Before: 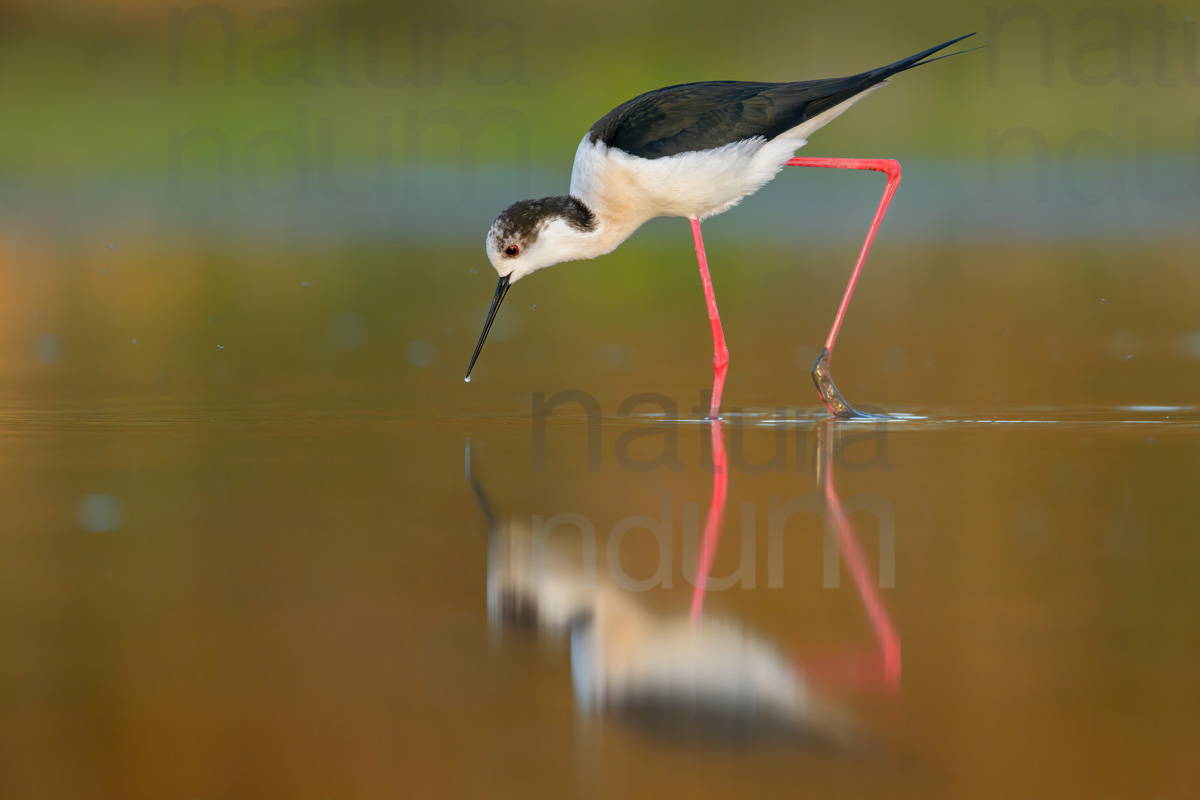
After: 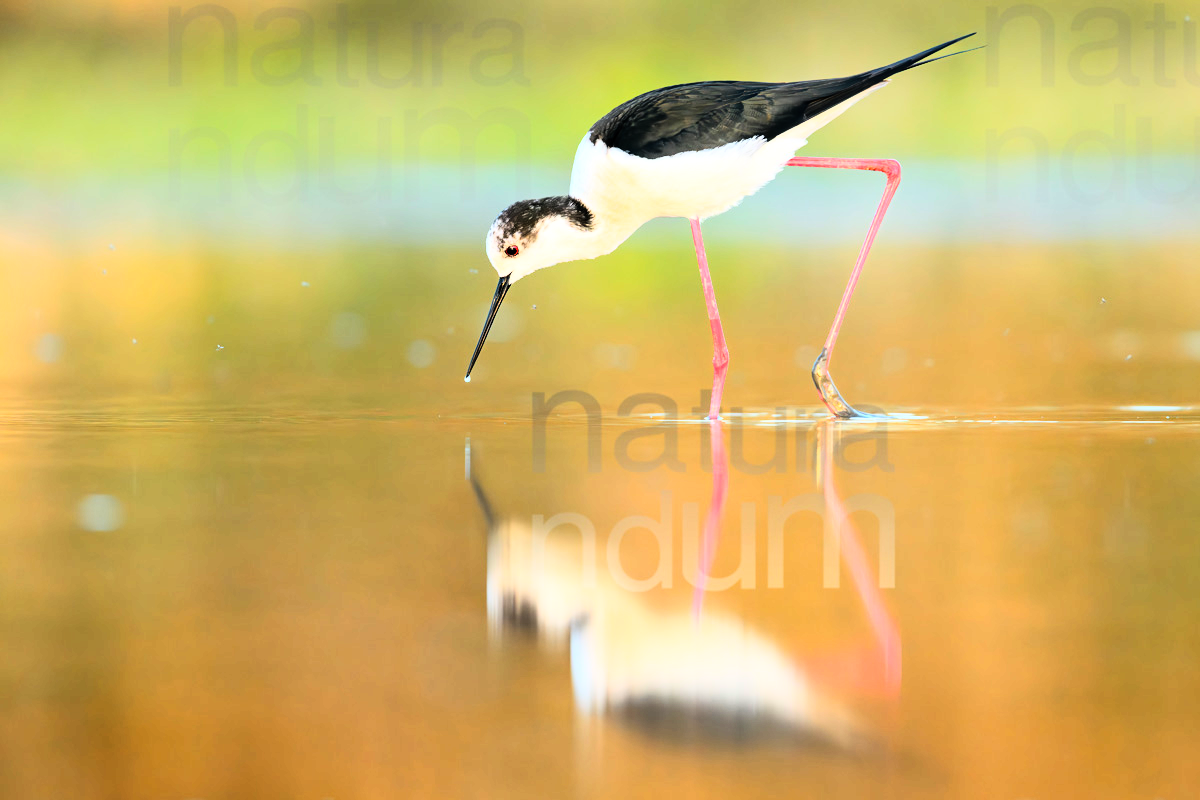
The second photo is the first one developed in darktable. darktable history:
rgb curve: curves: ch0 [(0, 0) (0.21, 0.15) (0.24, 0.21) (0.5, 0.75) (0.75, 0.96) (0.89, 0.99) (1, 1)]; ch1 [(0, 0.02) (0.21, 0.13) (0.25, 0.2) (0.5, 0.67) (0.75, 0.9) (0.89, 0.97) (1, 1)]; ch2 [(0, 0.02) (0.21, 0.13) (0.25, 0.2) (0.5, 0.67) (0.75, 0.9) (0.89, 0.97) (1, 1)], compensate middle gray true
exposure: exposure 0.6 EV, compensate highlight preservation false
tone equalizer: on, module defaults
